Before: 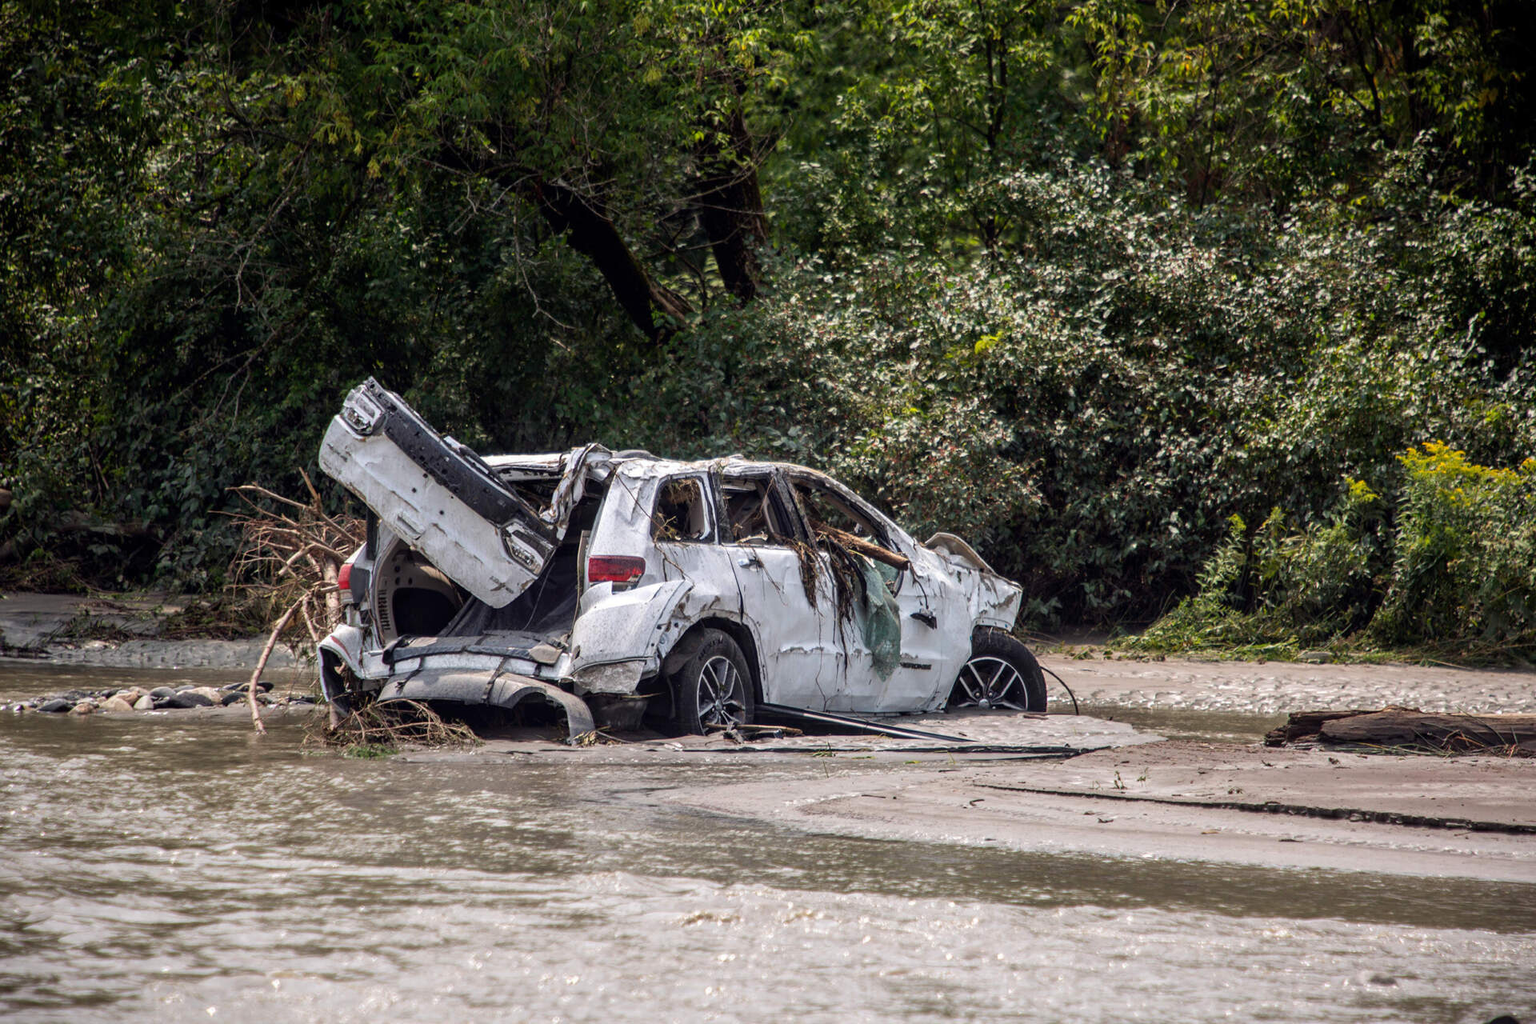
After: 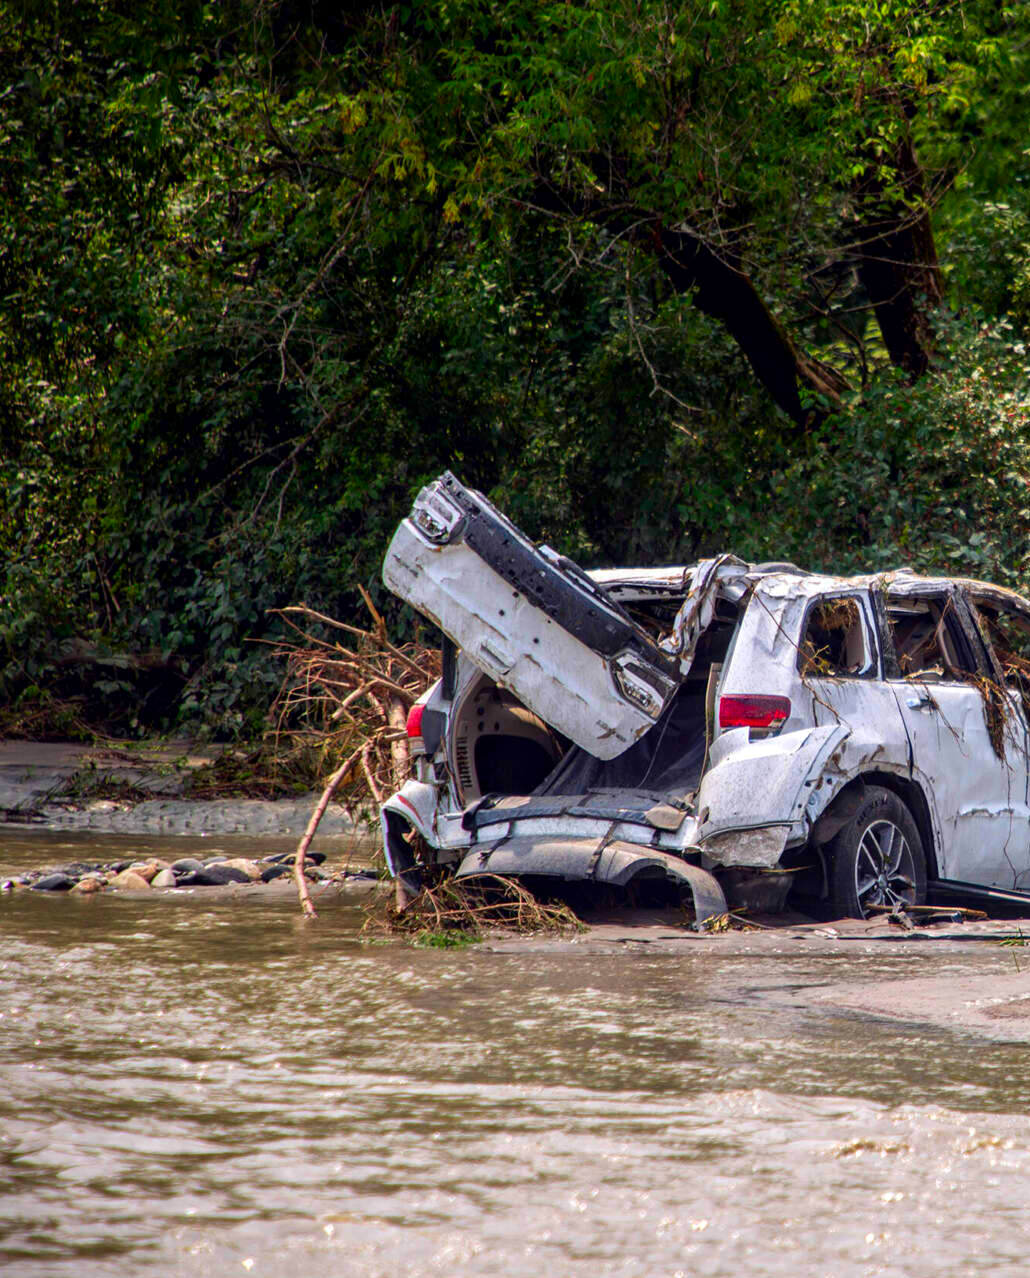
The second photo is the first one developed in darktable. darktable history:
crop: left 0.884%, right 45.462%, bottom 0.092%
local contrast: mode bilateral grid, contrast 20, coarseness 51, detail 119%, midtone range 0.2
color correction: highlights b* -0.01, saturation 1.81
